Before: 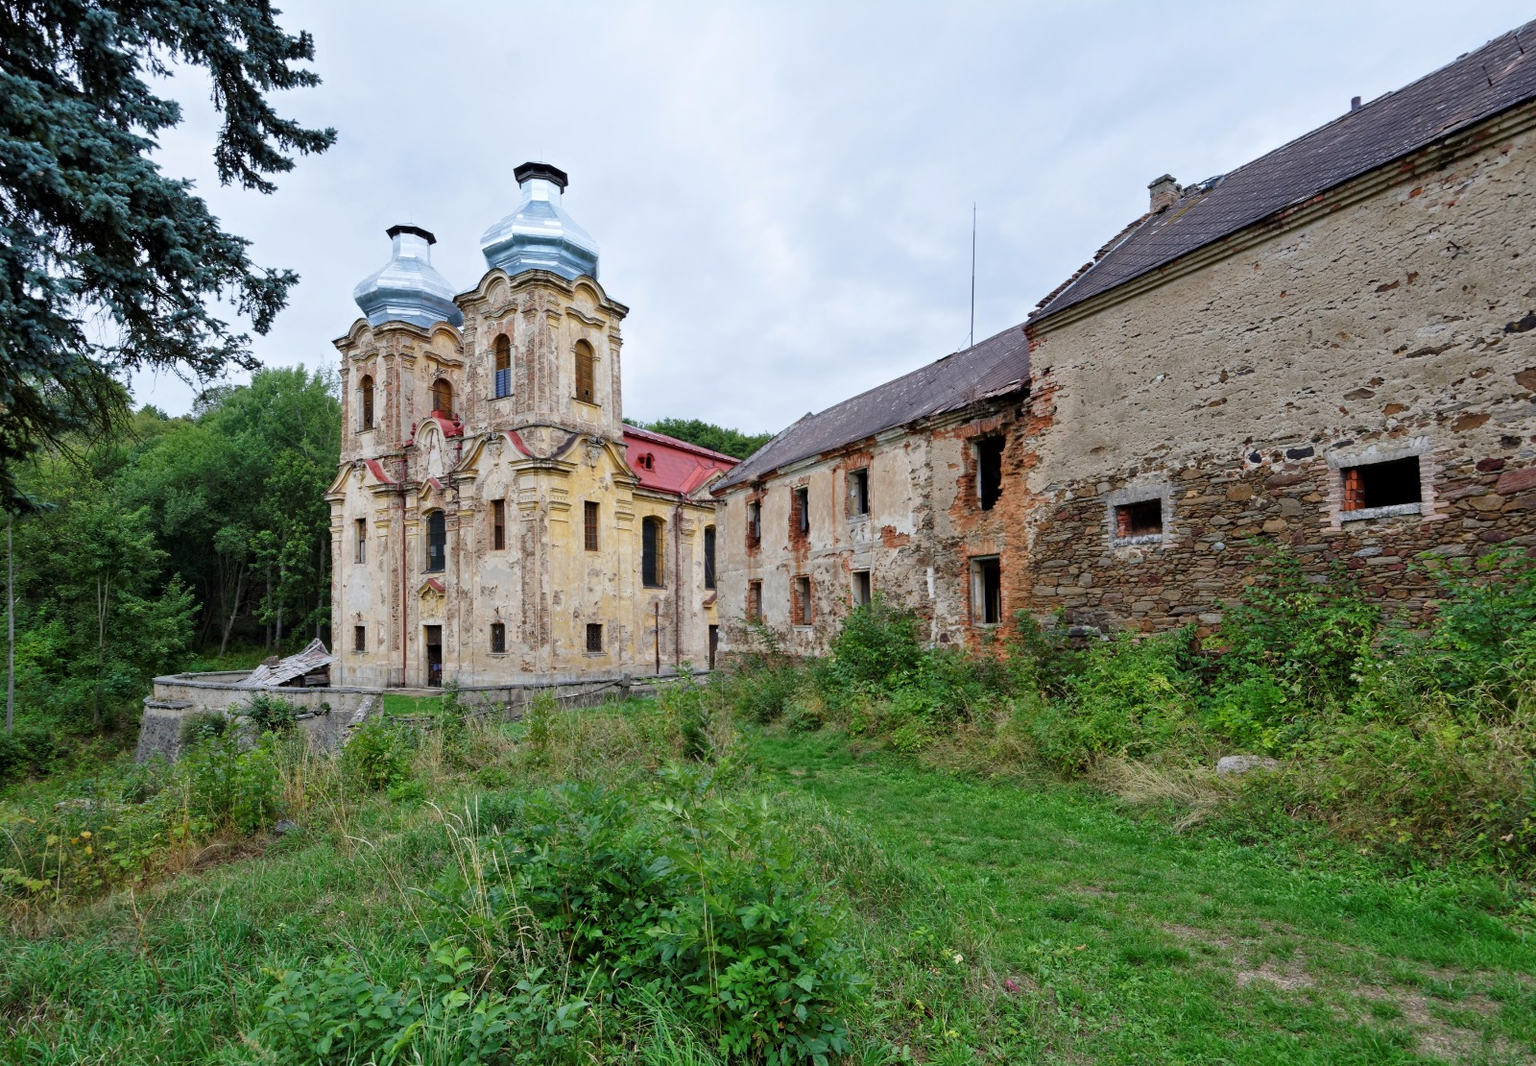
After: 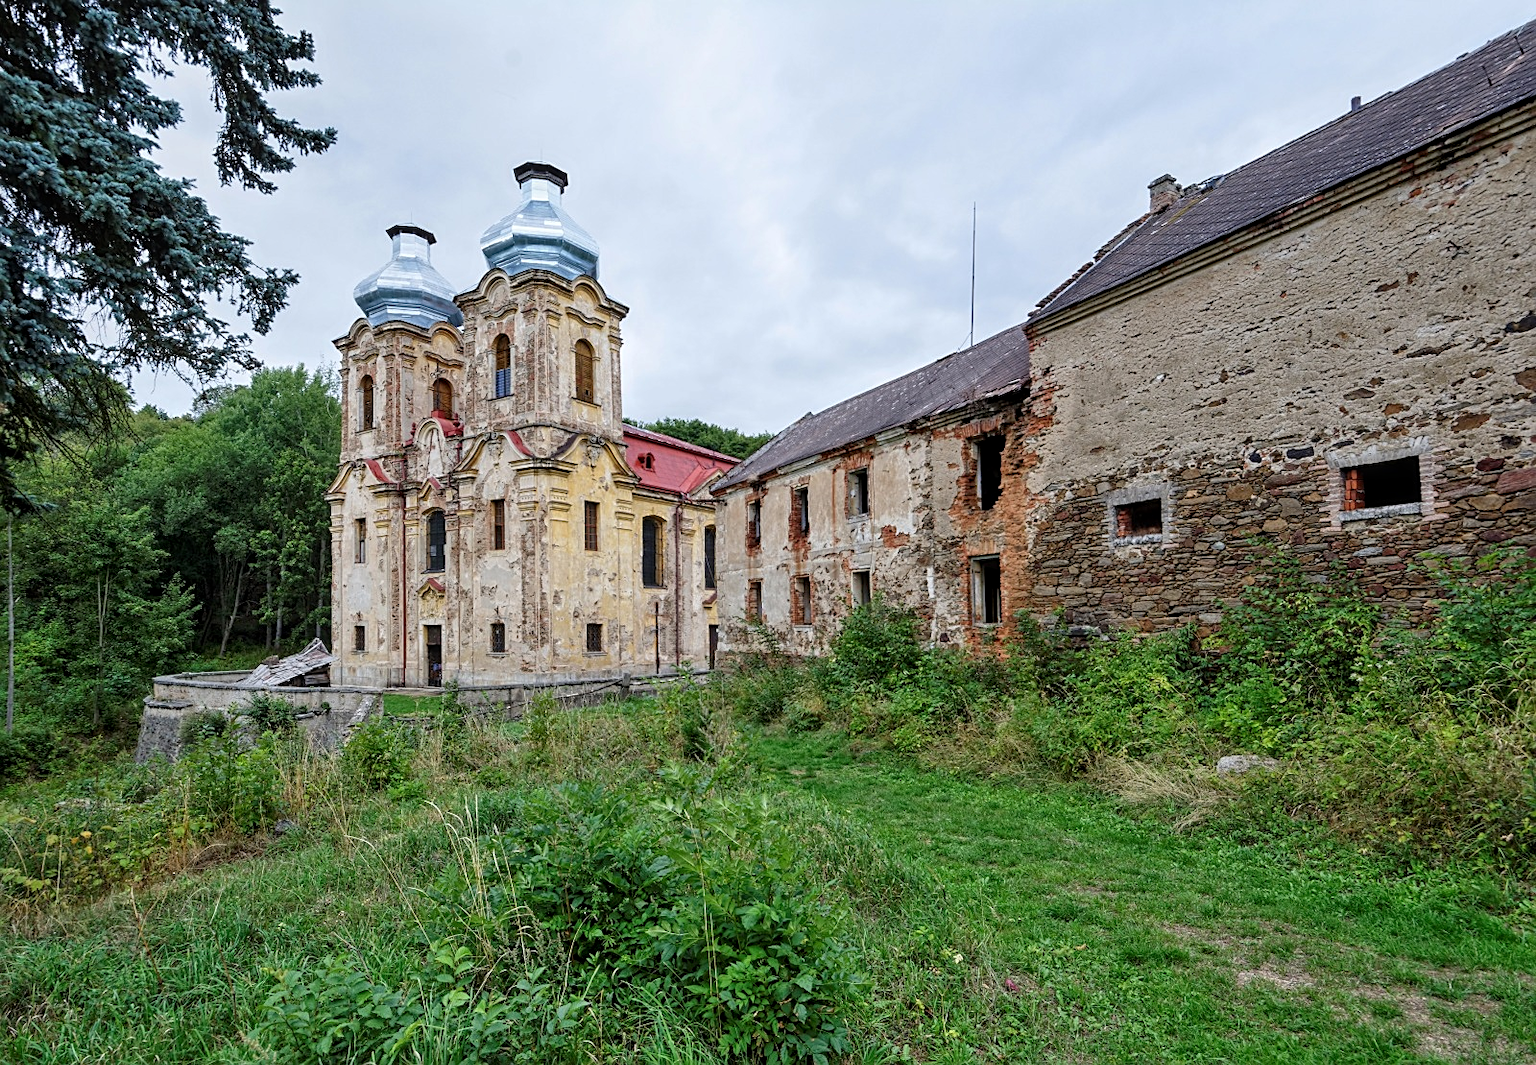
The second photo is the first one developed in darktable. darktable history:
local contrast: on, module defaults
sharpen: amount 0.495
